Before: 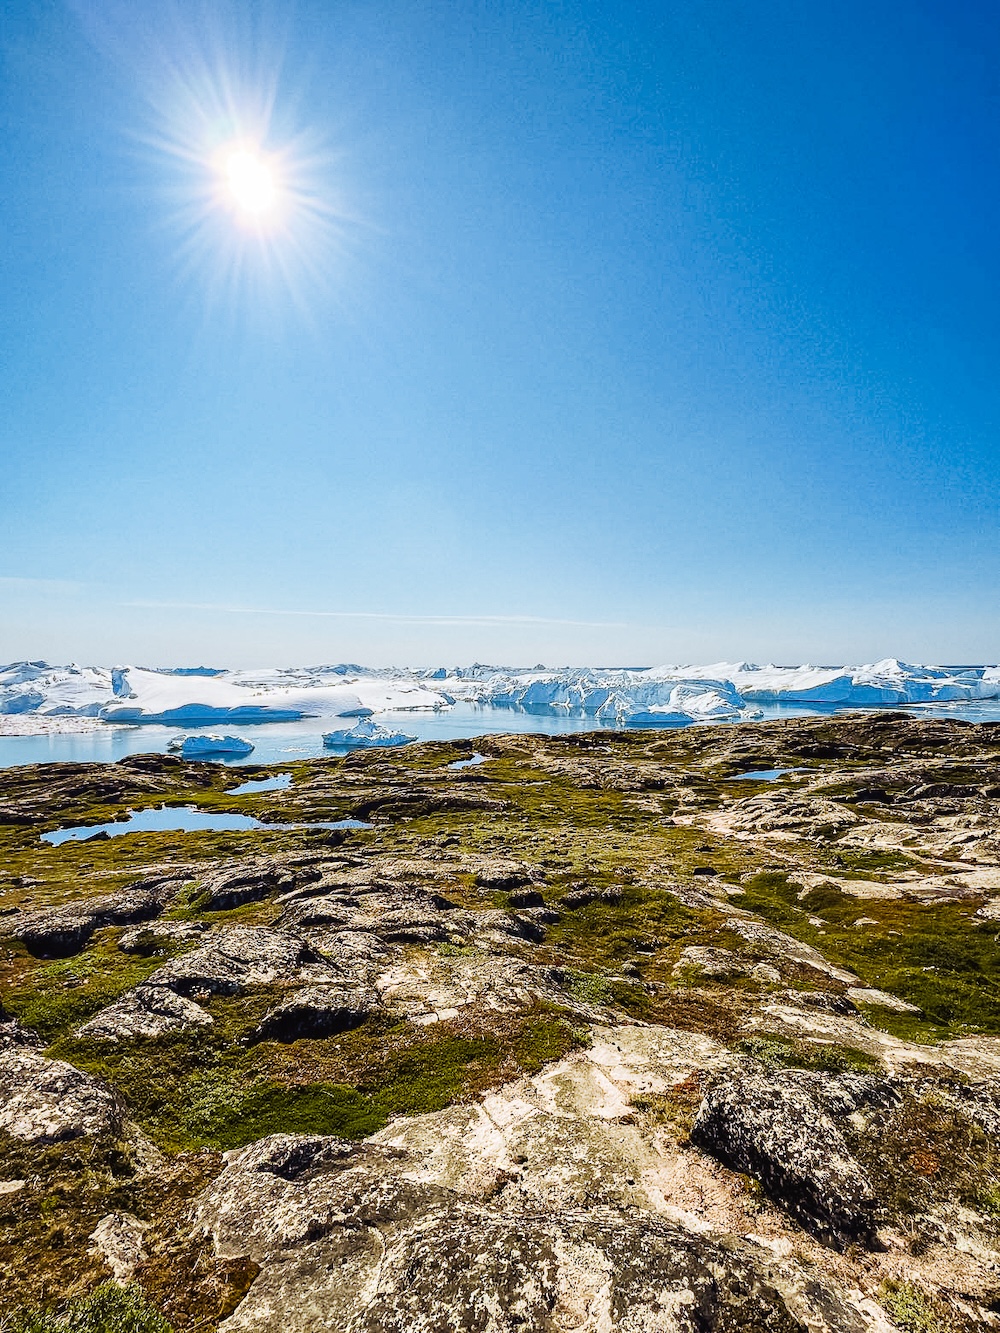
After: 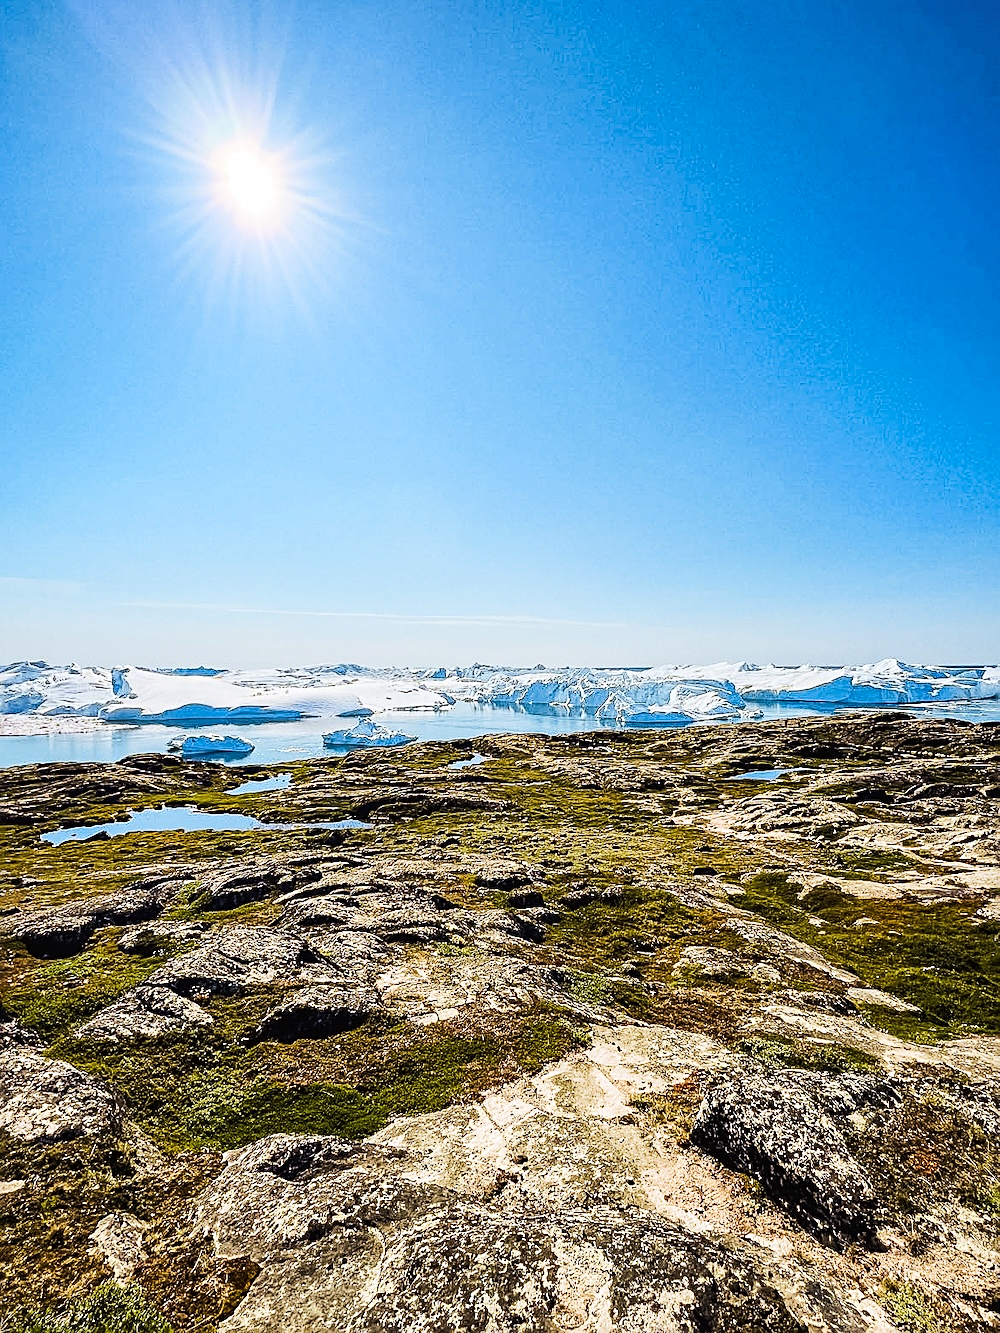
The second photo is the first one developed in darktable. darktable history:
tone curve: curves: ch0 [(0, 0) (0.126, 0.086) (0.338, 0.327) (0.494, 0.55) (0.703, 0.762) (1, 1)]; ch1 [(0, 0) (0.346, 0.324) (0.45, 0.431) (0.5, 0.5) (0.522, 0.517) (0.55, 0.578) (1, 1)]; ch2 [(0, 0) (0.44, 0.424) (0.501, 0.499) (0.554, 0.563) (0.622, 0.667) (0.707, 0.746) (1, 1)], color space Lab, linked channels, preserve colors none
sharpen: on, module defaults
